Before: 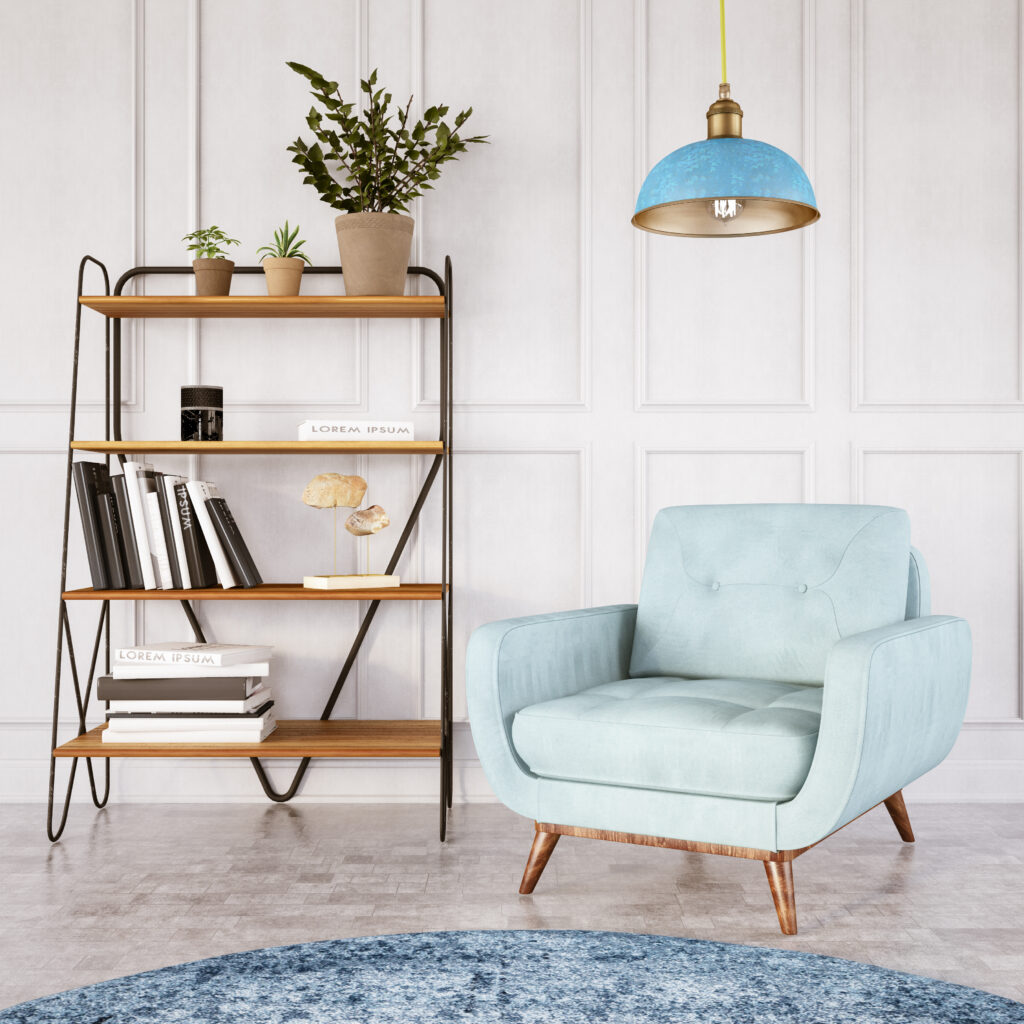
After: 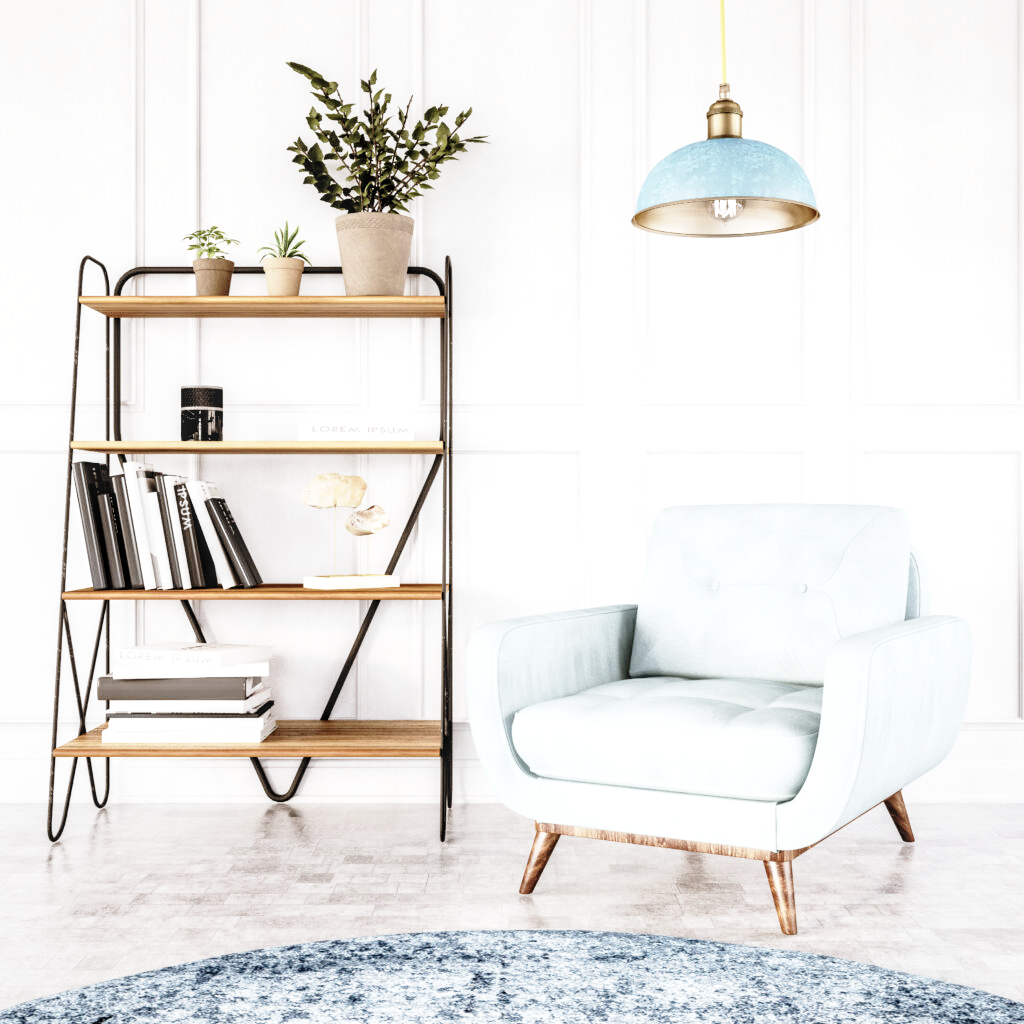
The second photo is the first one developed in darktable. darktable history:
rgb levels: levels [[0.01, 0.419, 0.839], [0, 0.5, 1], [0, 0.5, 1]]
base curve: curves: ch0 [(0, 0) (0.028, 0.03) (0.121, 0.232) (0.46, 0.748) (0.859, 0.968) (1, 1)], preserve colors none
contrast brightness saturation: contrast 0.1, saturation -0.36
local contrast: detail 130%
